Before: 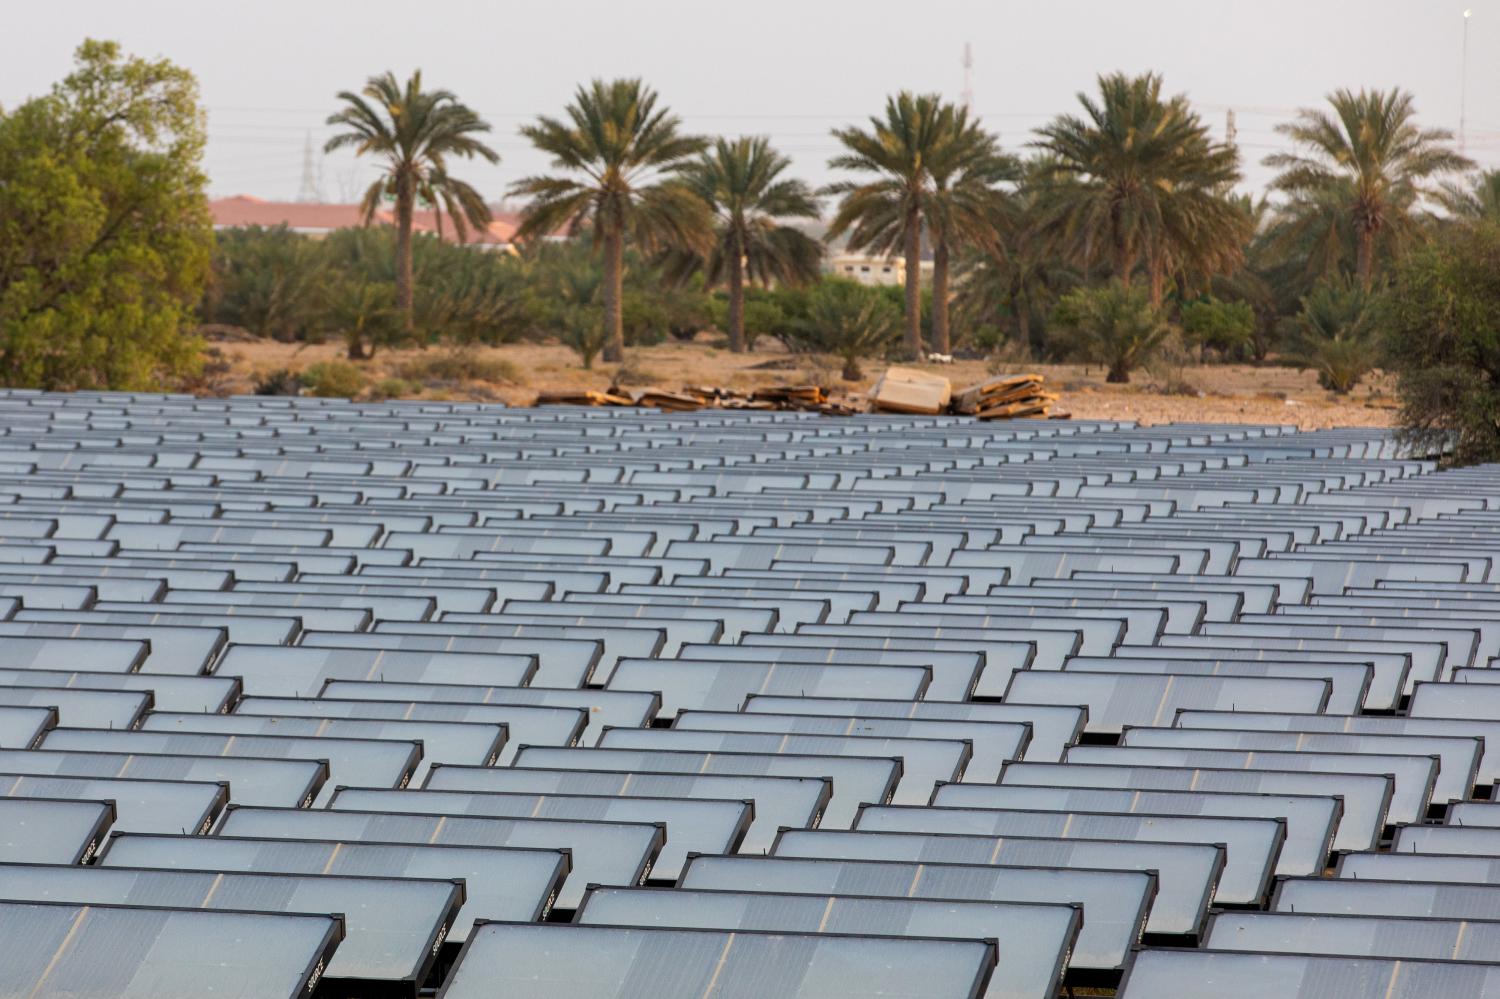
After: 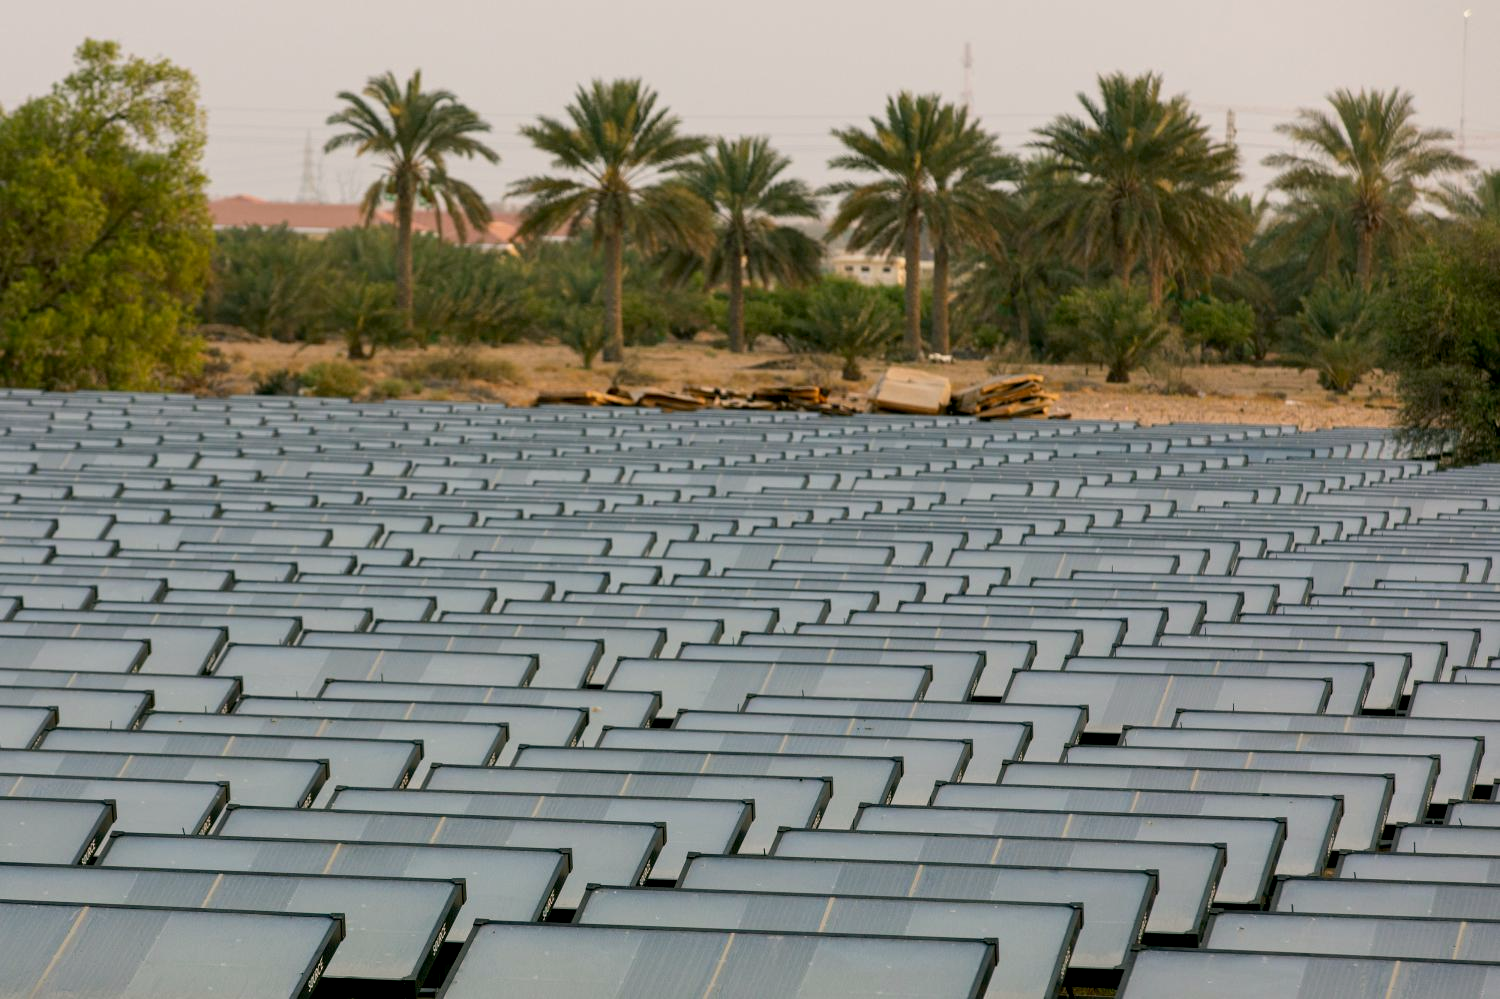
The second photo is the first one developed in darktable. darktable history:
color correction: highlights a* 4.27, highlights b* 4.97, shadows a* -8.25, shadows b* 4.82
exposure: black level correction 0.006, exposure -0.218 EV, compensate exposure bias true, compensate highlight preservation false
